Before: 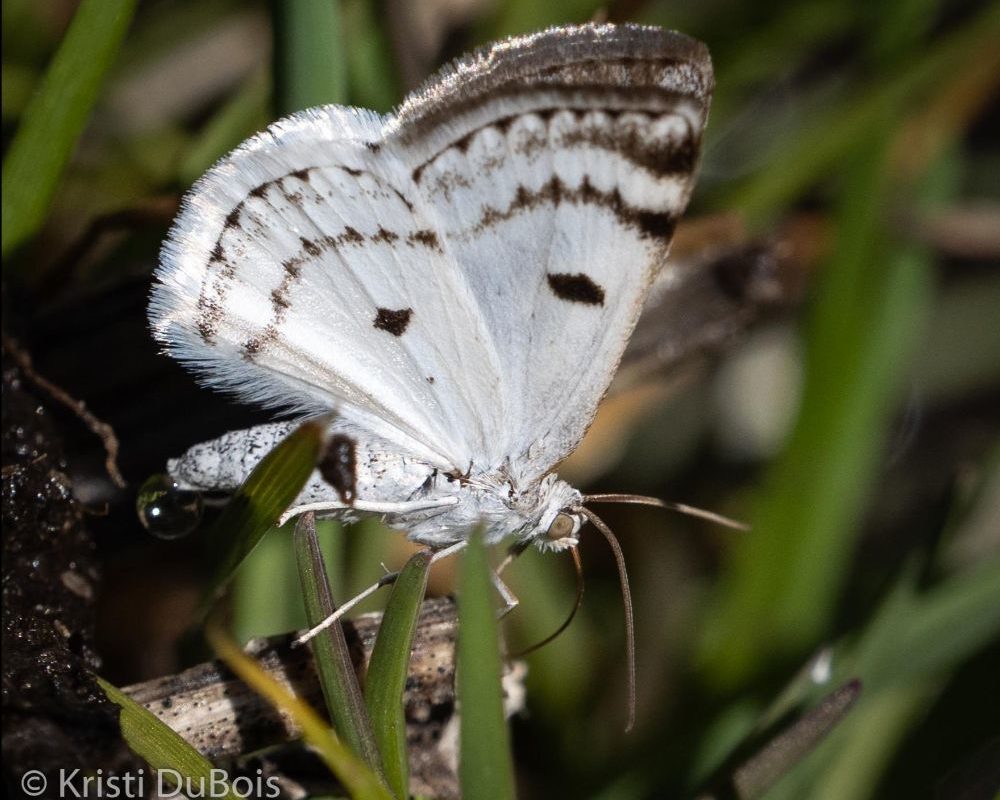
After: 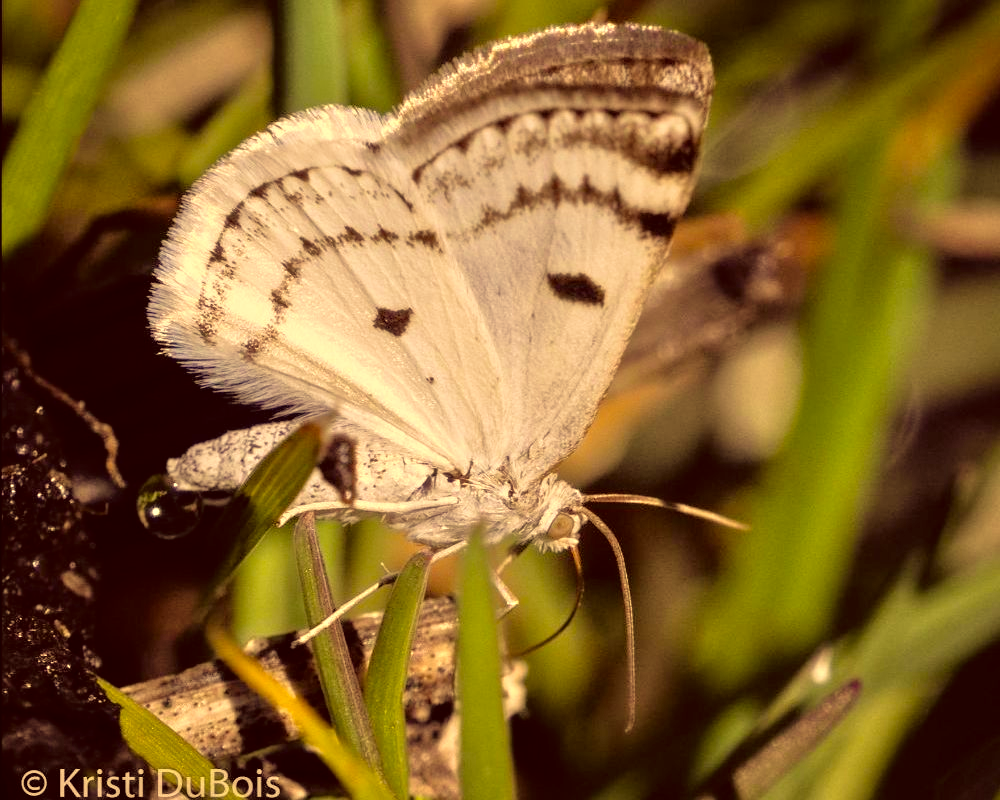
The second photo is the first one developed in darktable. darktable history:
color correction: highlights a* 10.12, highlights b* 39.04, shadows a* 14.62, shadows b* 3.37
tone equalizer: -7 EV 0.15 EV, -6 EV 0.6 EV, -5 EV 1.15 EV, -4 EV 1.33 EV, -3 EV 1.15 EV, -2 EV 0.6 EV, -1 EV 0.15 EV, mask exposure compensation -0.5 EV
velvia: on, module defaults
